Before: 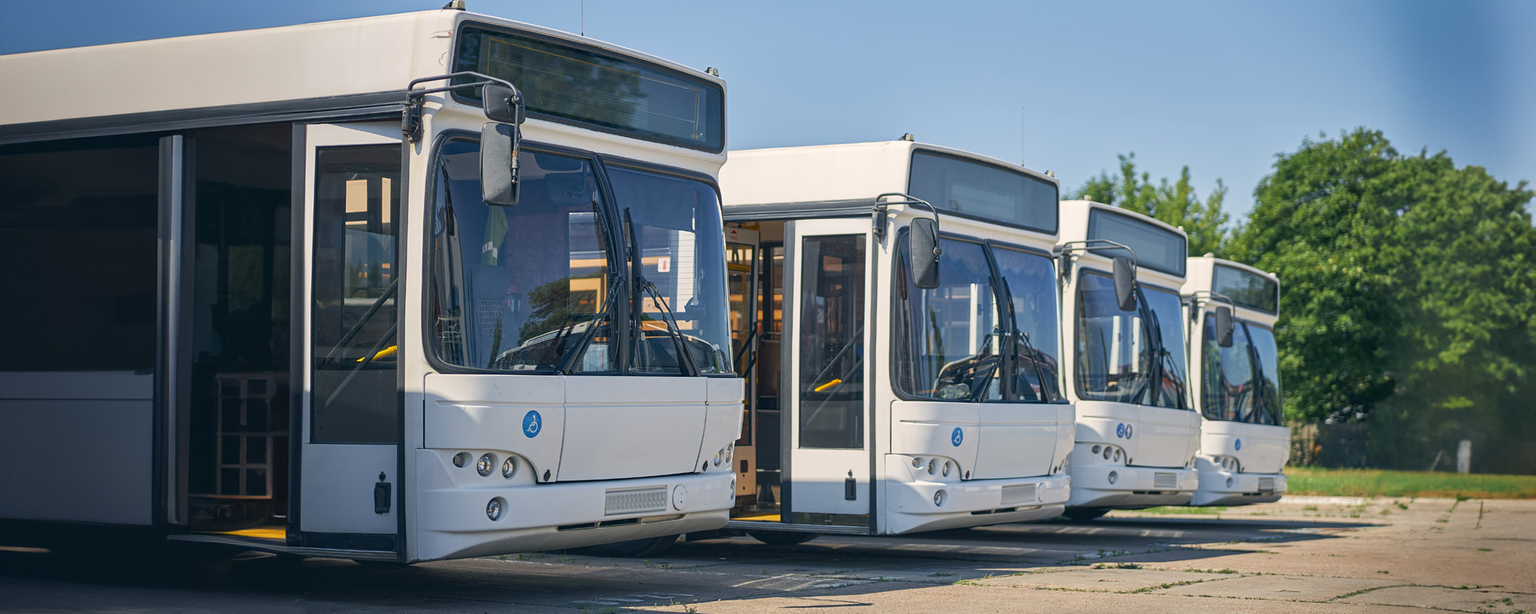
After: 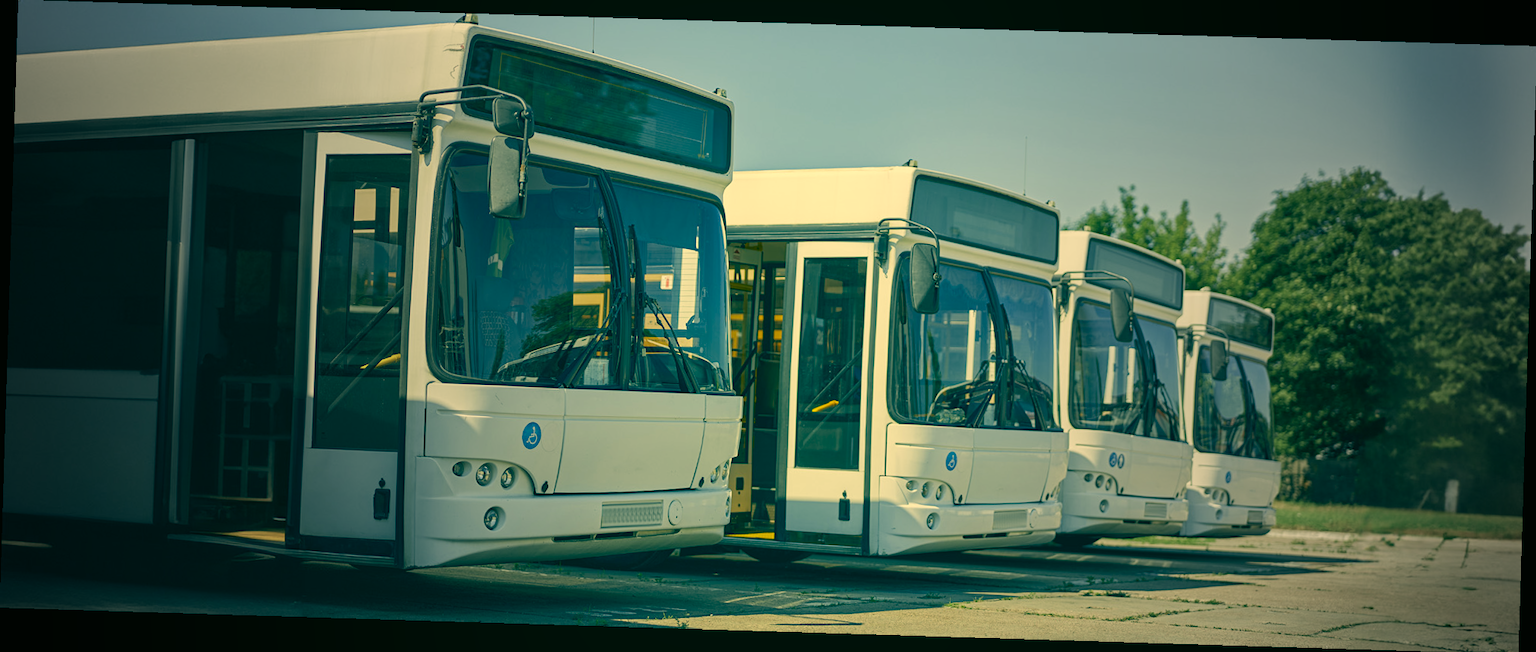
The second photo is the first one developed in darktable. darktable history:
color correction: highlights a* 2.05, highlights b* 34.65, shadows a* -37.06, shadows b* -5.72
vignetting: fall-off start 18.01%, fall-off radius 136.97%, width/height ratio 0.626, shape 0.586
crop and rotate: angle -1.76°
tone equalizer: edges refinement/feathering 500, mask exposure compensation -1.57 EV, preserve details no
